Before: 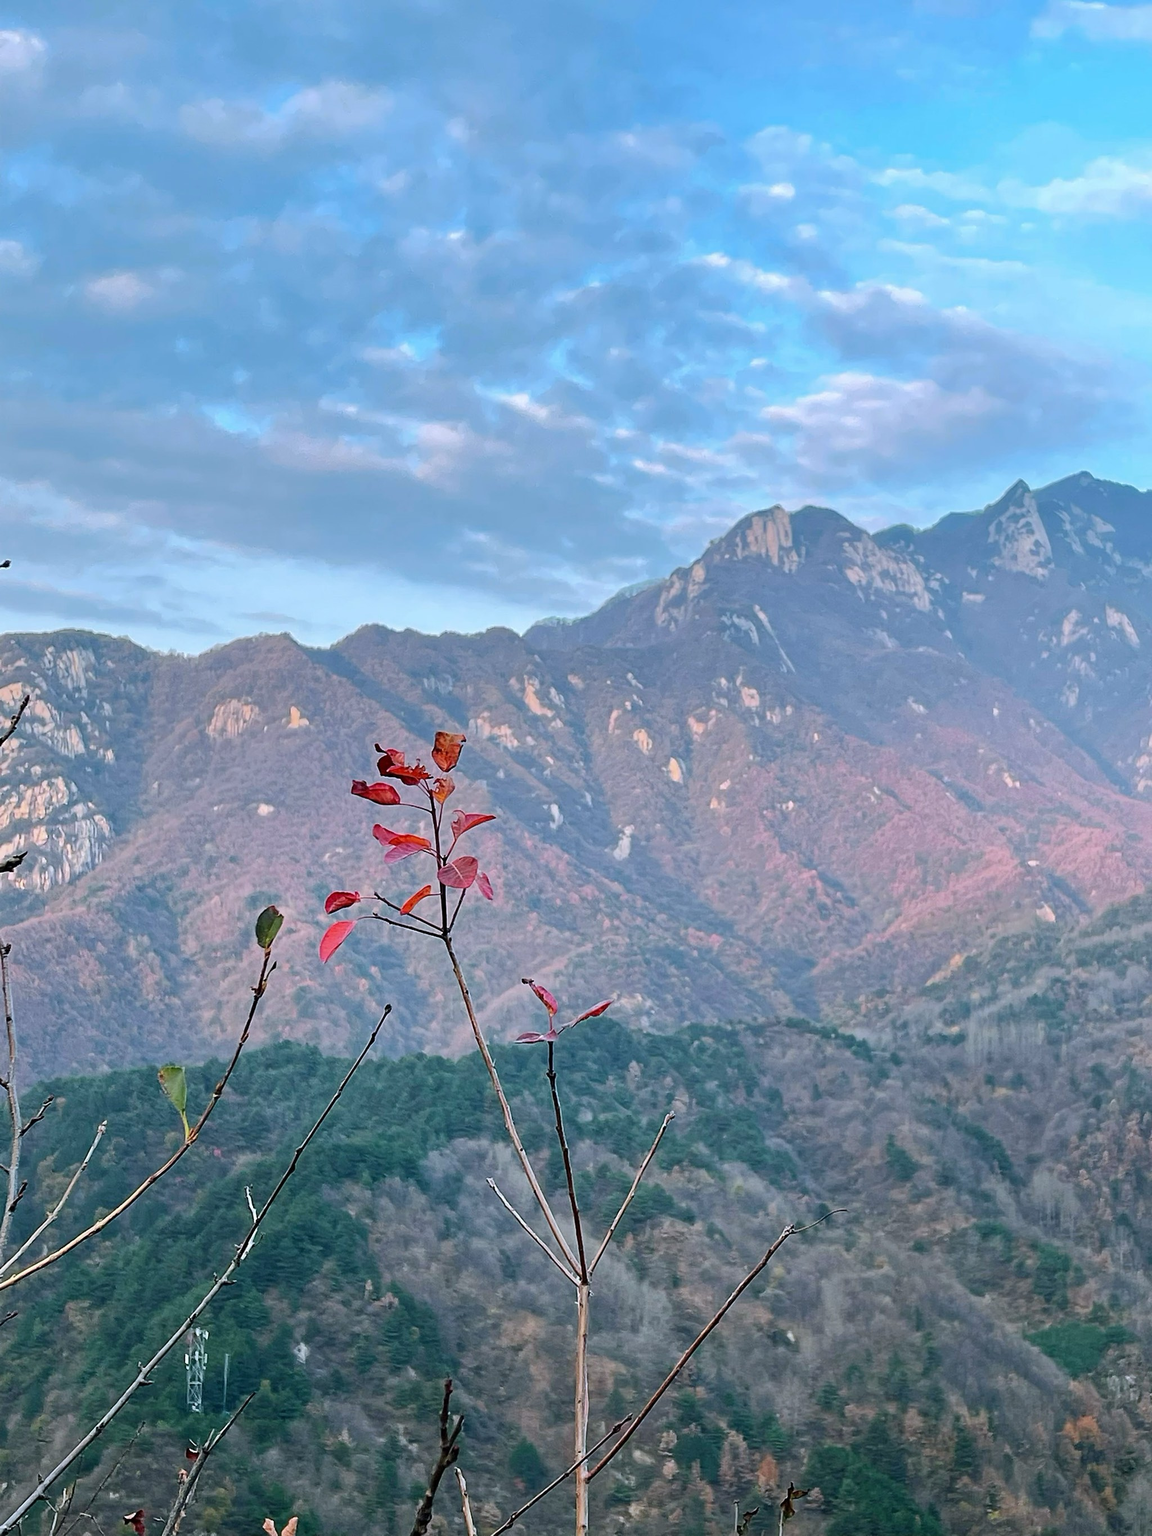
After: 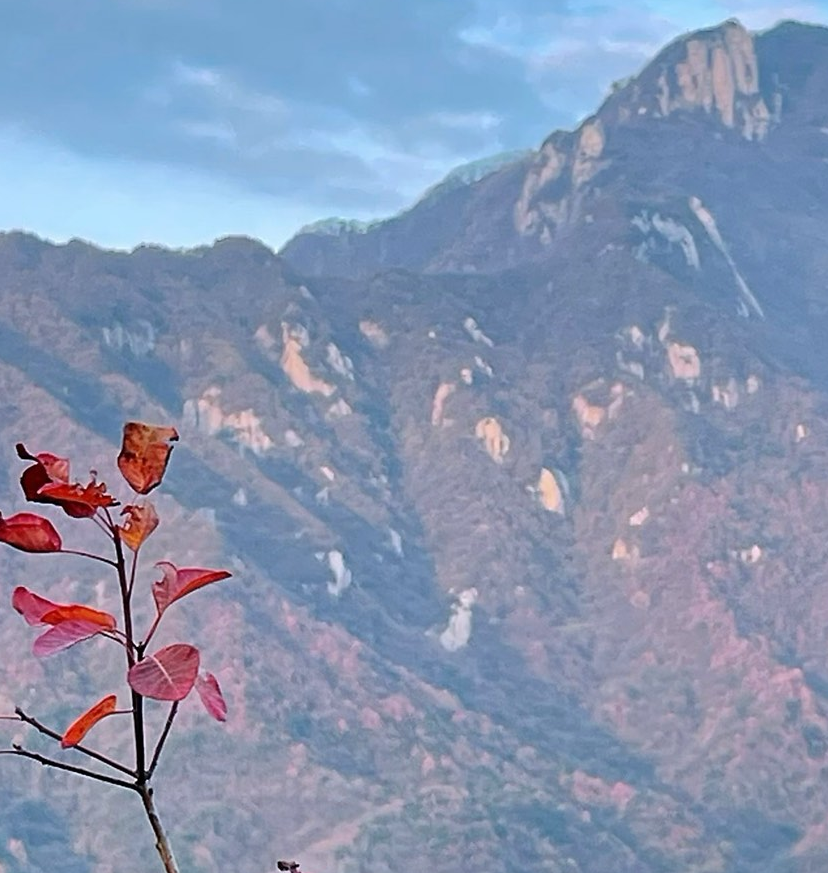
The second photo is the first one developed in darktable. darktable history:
crop: left 31.751%, top 32.172%, right 27.8%, bottom 35.83%
